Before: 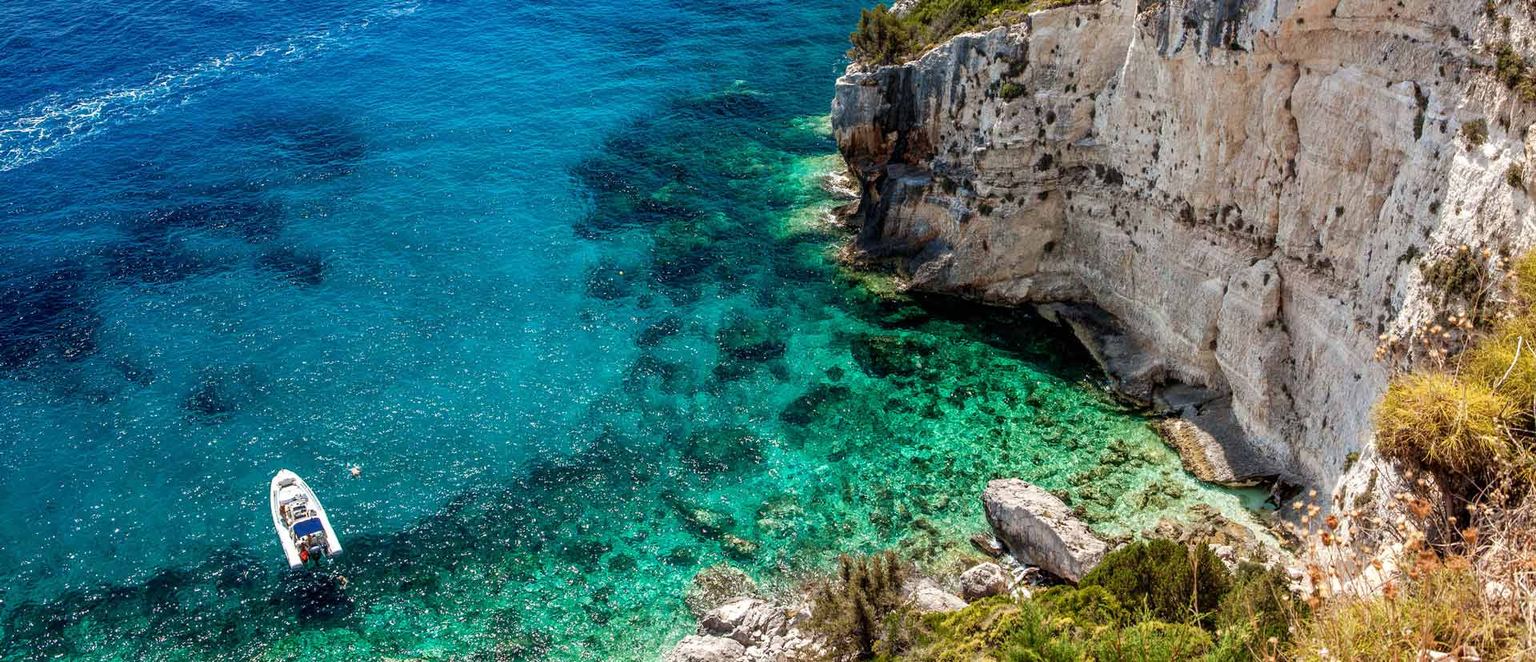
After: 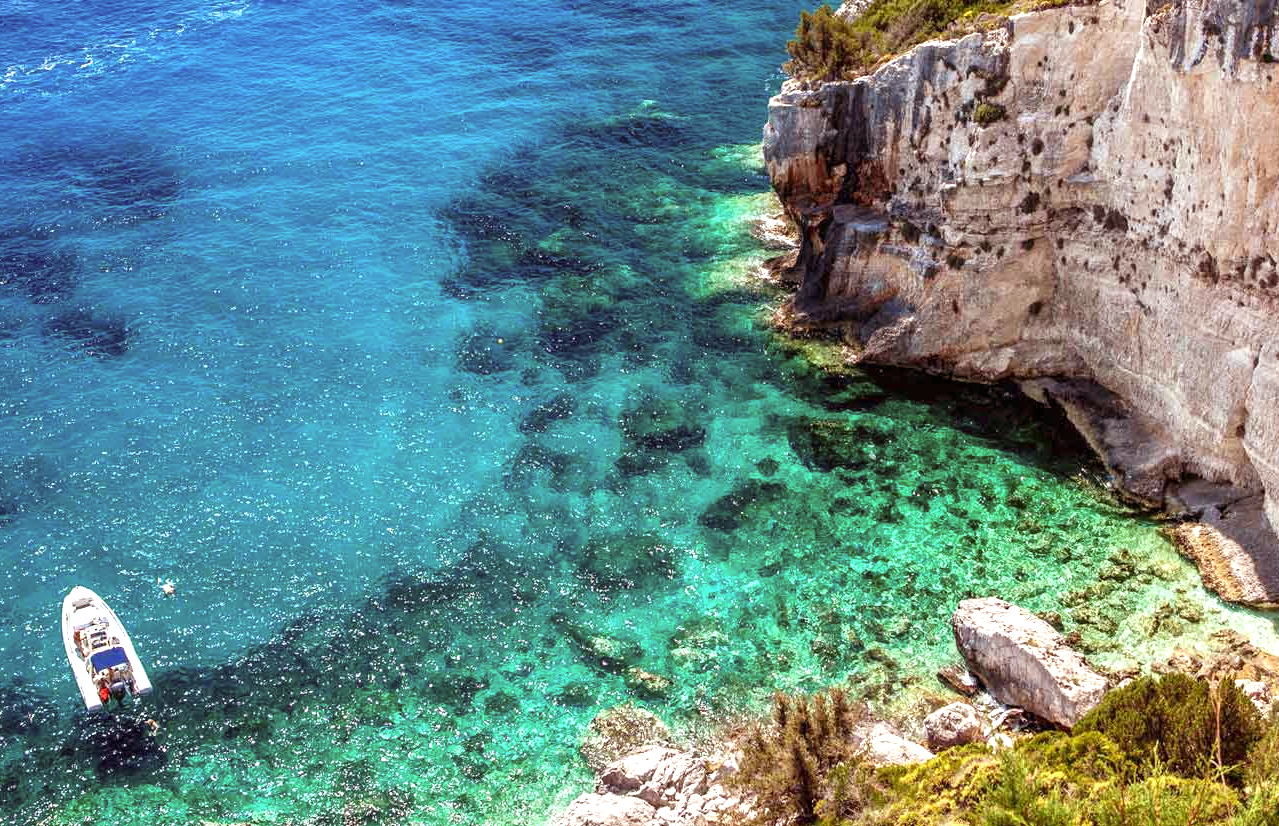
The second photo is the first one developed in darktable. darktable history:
crop and rotate: left 14.385%, right 18.948%
exposure: black level correction 0, exposure 0.7 EV, compensate exposure bias true, compensate highlight preservation false
rgb levels: mode RGB, independent channels, levels [[0, 0.474, 1], [0, 0.5, 1], [0, 0.5, 1]]
